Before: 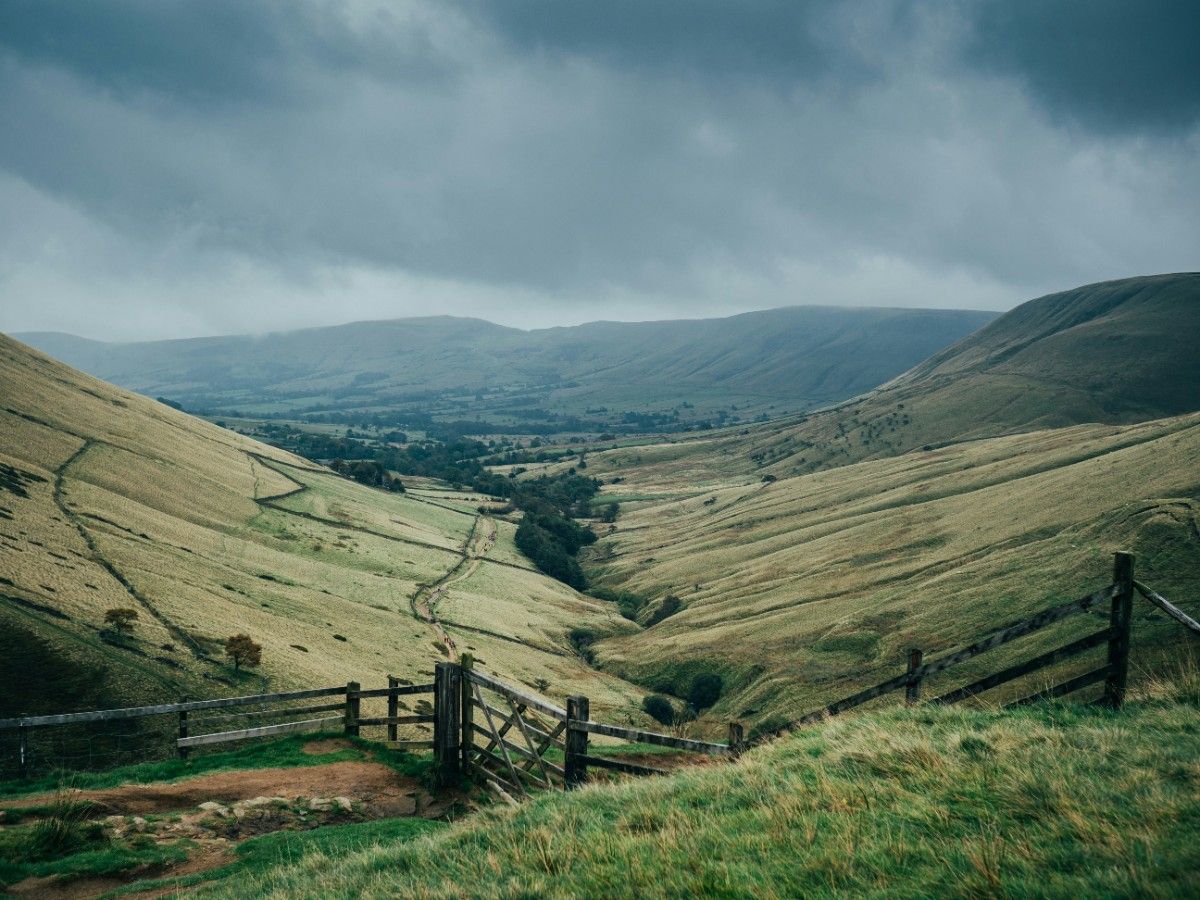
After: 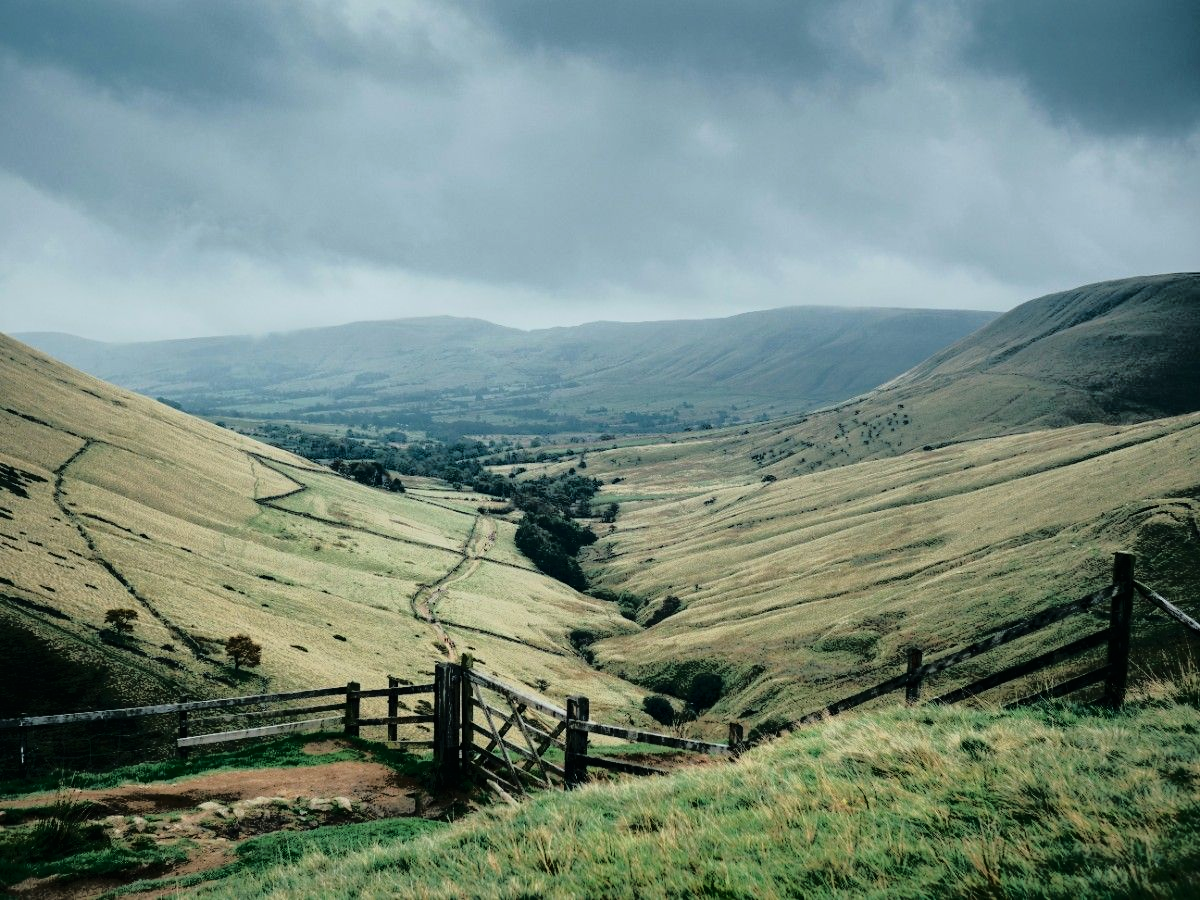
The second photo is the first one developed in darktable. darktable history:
tone equalizer: -8 EV -1.86 EV, -7 EV -1.14 EV, -6 EV -1.63 EV, edges refinement/feathering 500, mask exposure compensation -1.57 EV, preserve details no
tone curve: curves: ch0 [(0, 0) (0.003, 0.005) (0.011, 0.011) (0.025, 0.022) (0.044, 0.038) (0.069, 0.062) (0.1, 0.091) (0.136, 0.128) (0.177, 0.183) (0.224, 0.246) (0.277, 0.325) (0.335, 0.403) (0.399, 0.473) (0.468, 0.557) (0.543, 0.638) (0.623, 0.709) (0.709, 0.782) (0.801, 0.847) (0.898, 0.923) (1, 1)], color space Lab, independent channels, preserve colors none
